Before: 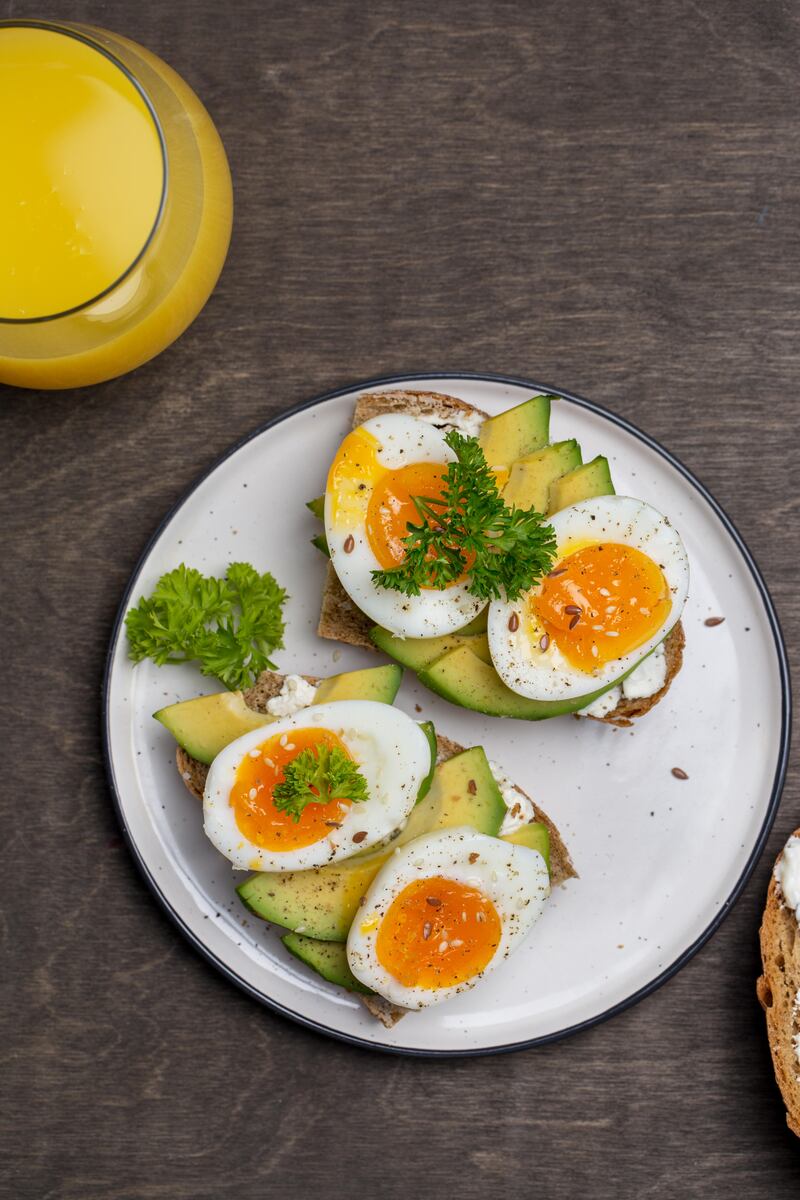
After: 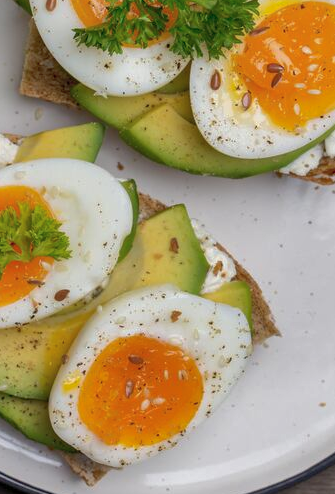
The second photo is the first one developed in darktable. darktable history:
exposure: compensate highlight preservation false
crop: left 37.323%, top 45.239%, right 20.697%, bottom 13.514%
contrast brightness saturation: saturation -0.07
shadows and highlights: on, module defaults
